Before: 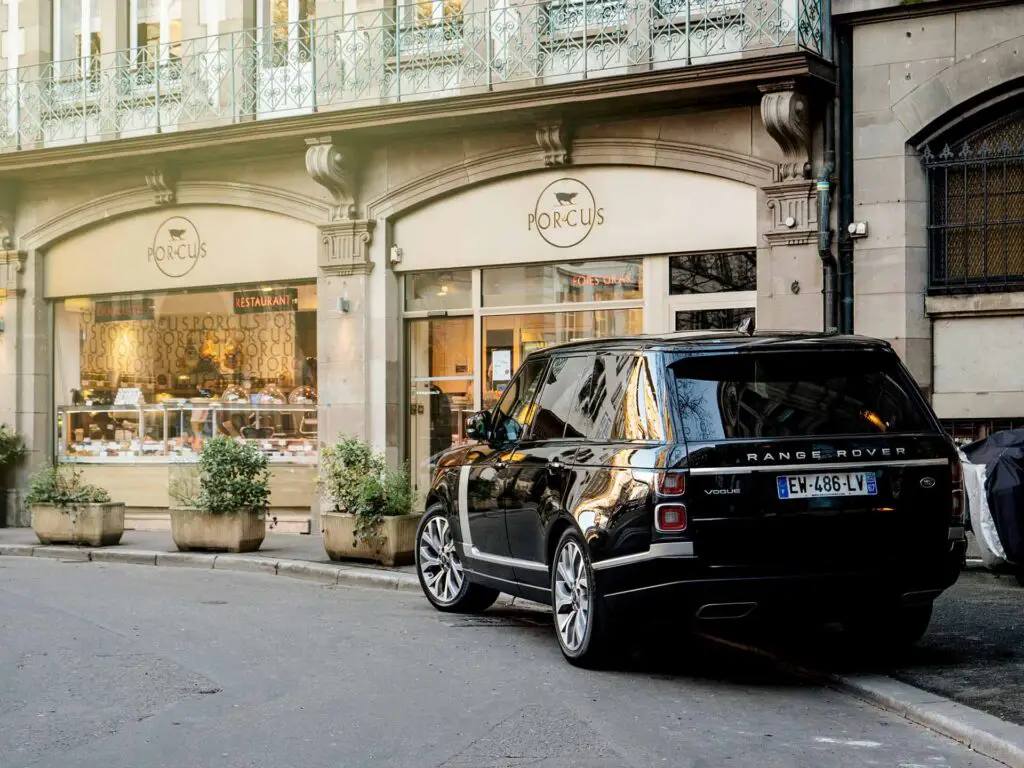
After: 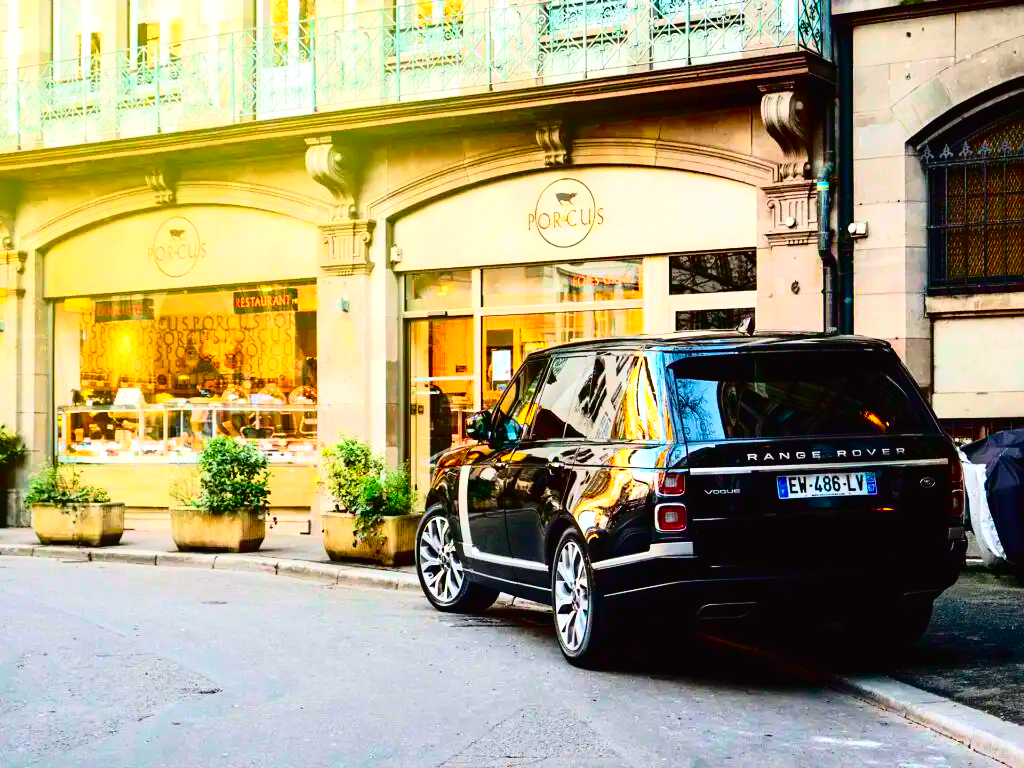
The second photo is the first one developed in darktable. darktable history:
contrast brightness saturation: contrast 0.26, brightness 0.02, saturation 0.87
shadows and highlights: shadows 4.1, highlights -17.6, soften with gaussian
tone curve: curves: ch0 [(0, 0.013) (0.117, 0.081) (0.257, 0.259) (0.408, 0.45) (0.611, 0.64) (0.81, 0.857) (1, 1)]; ch1 [(0, 0) (0.287, 0.198) (0.501, 0.506) (0.56, 0.584) (0.715, 0.741) (0.976, 0.992)]; ch2 [(0, 0) (0.369, 0.362) (0.5, 0.5) (0.537, 0.547) (0.59, 0.603) (0.681, 0.754) (1, 1)], color space Lab, independent channels, preserve colors none
exposure: exposure 0.485 EV, compensate highlight preservation false
